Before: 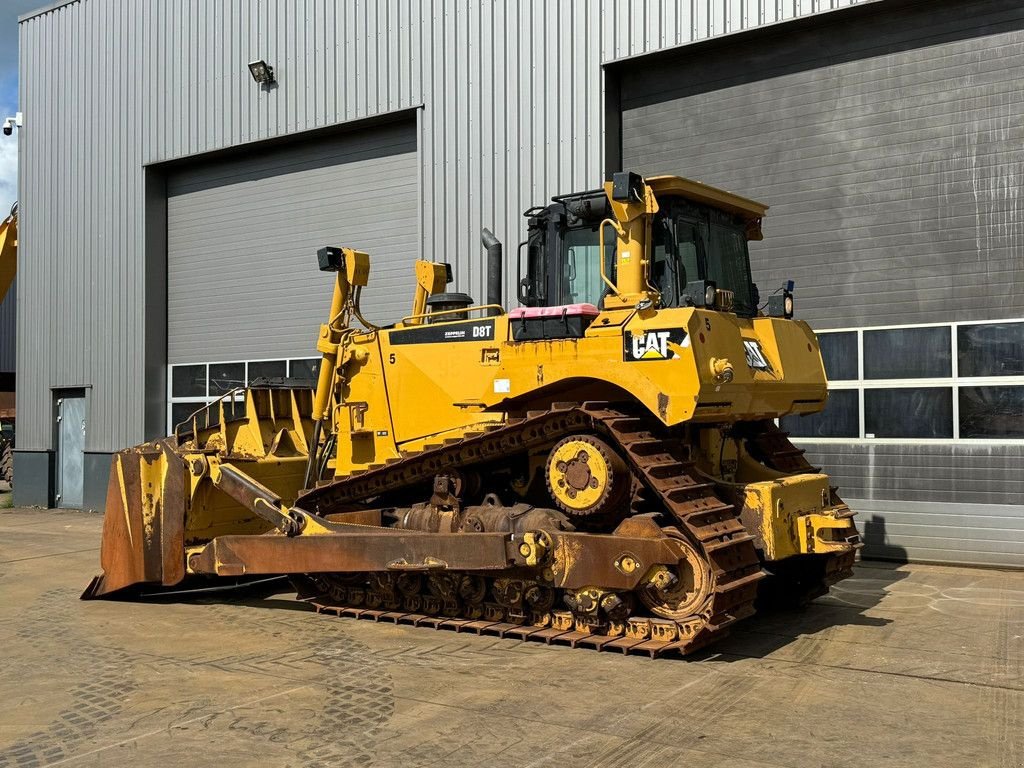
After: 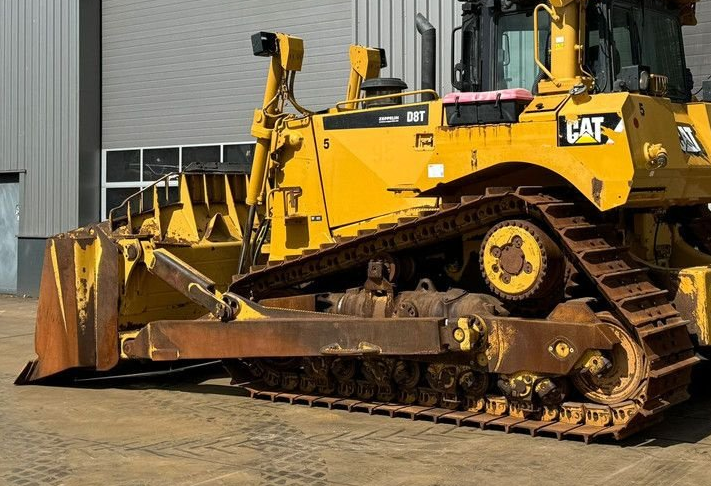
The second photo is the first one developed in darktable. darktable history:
crop: left 6.499%, top 28.061%, right 23.974%, bottom 8.583%
